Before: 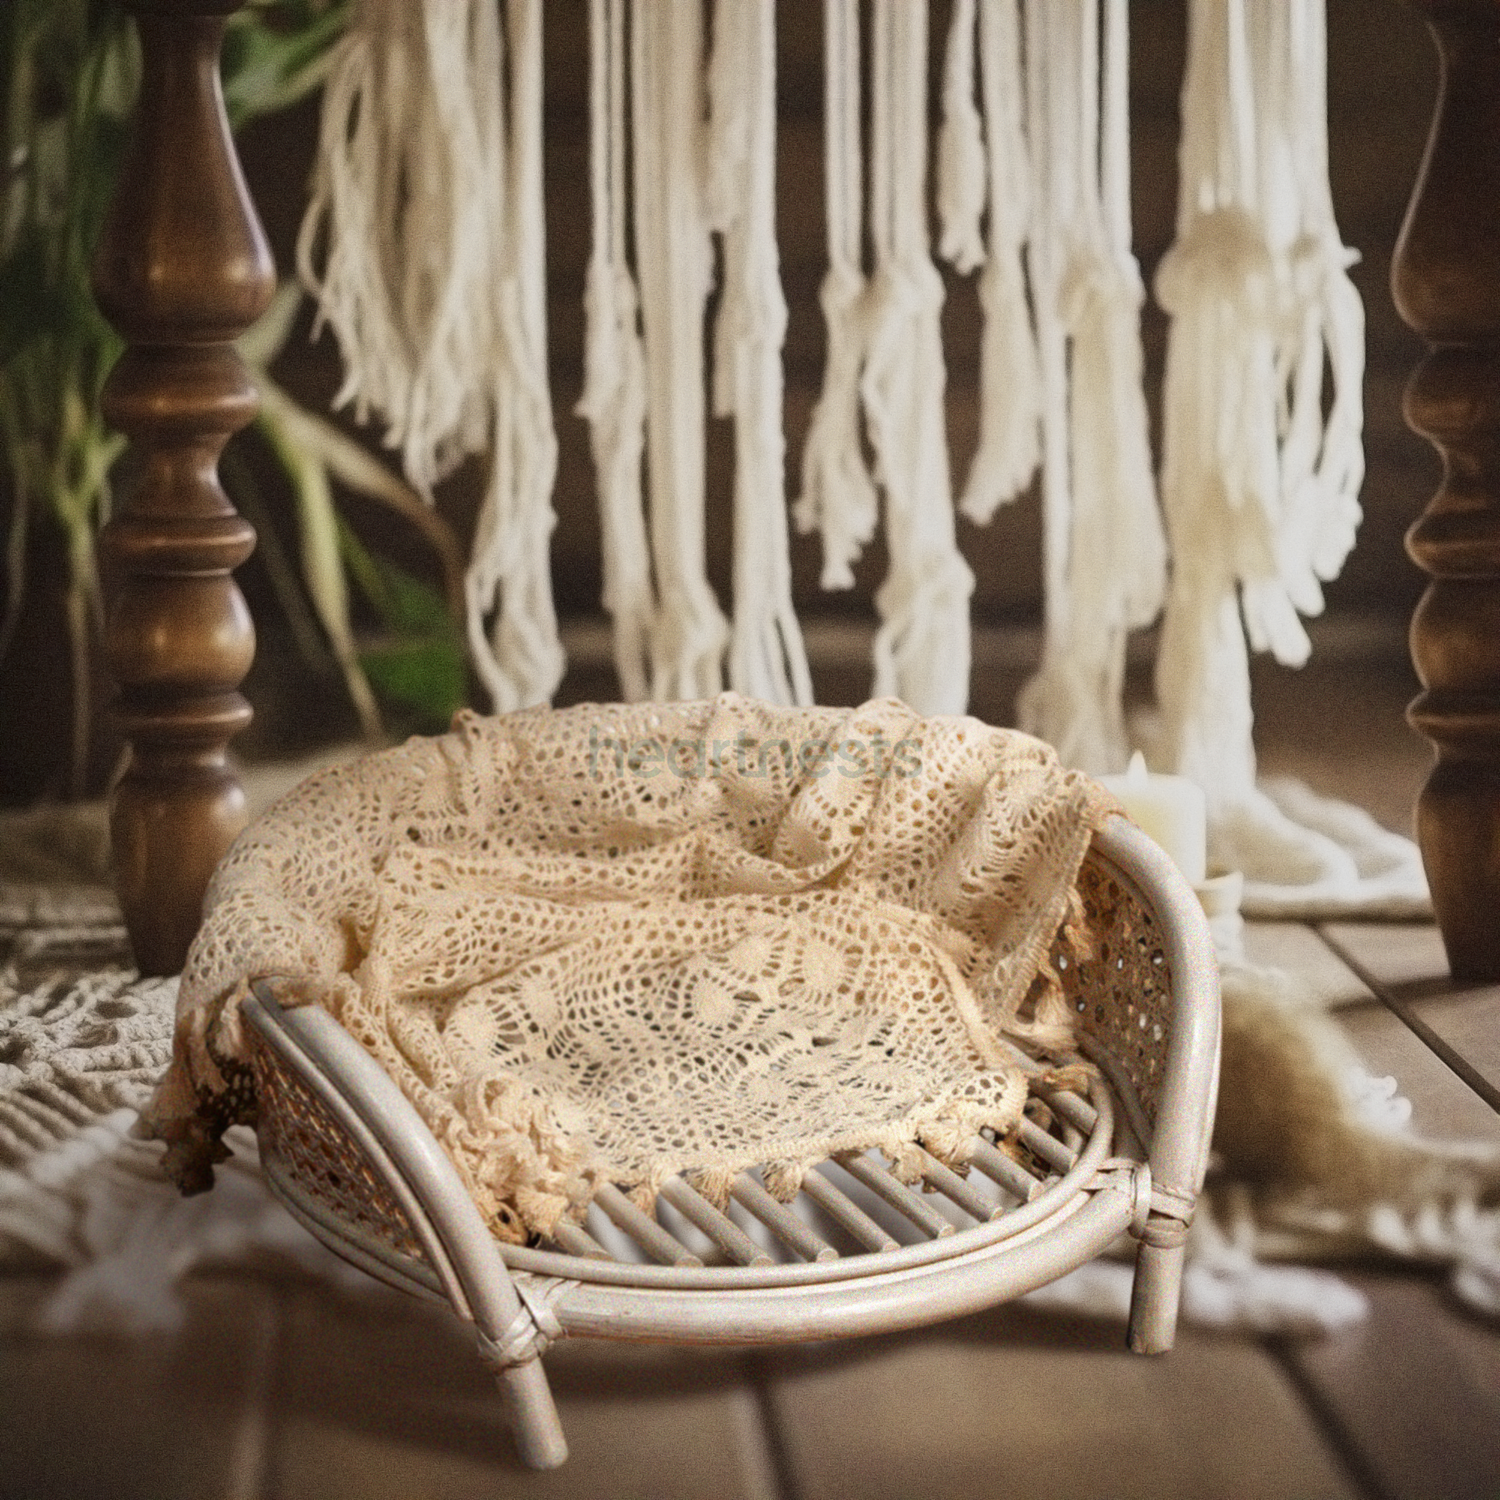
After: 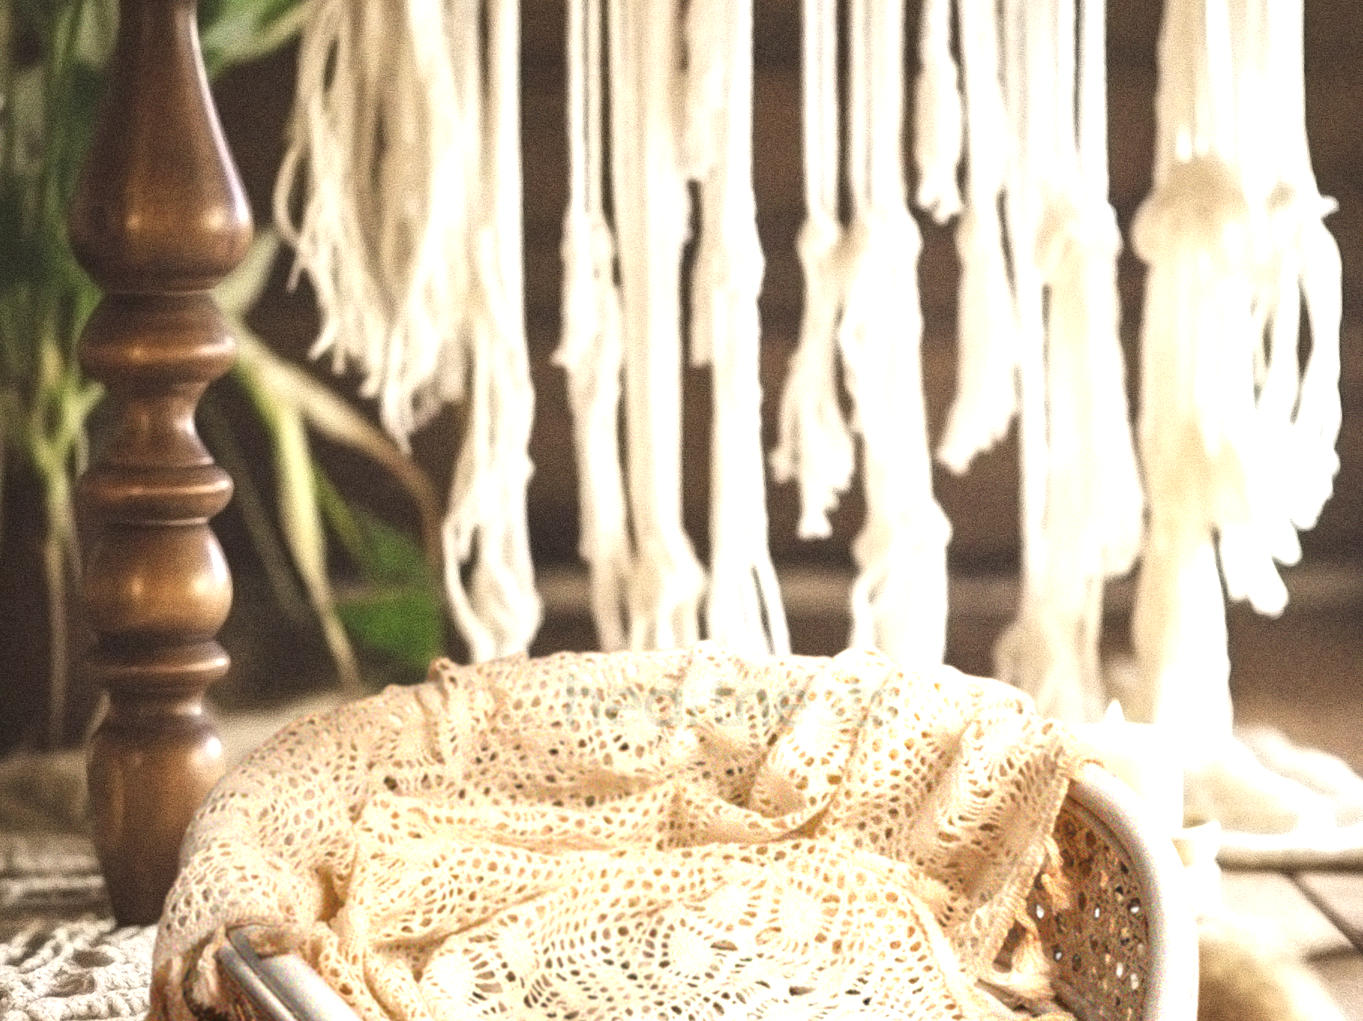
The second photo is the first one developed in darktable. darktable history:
crop: left 1.56%, top 3.457%, right 7.548%, bottom 28.426%
exposure: black level correction -0.002, exposure 1.112 EV, compensate highlight preservation false
